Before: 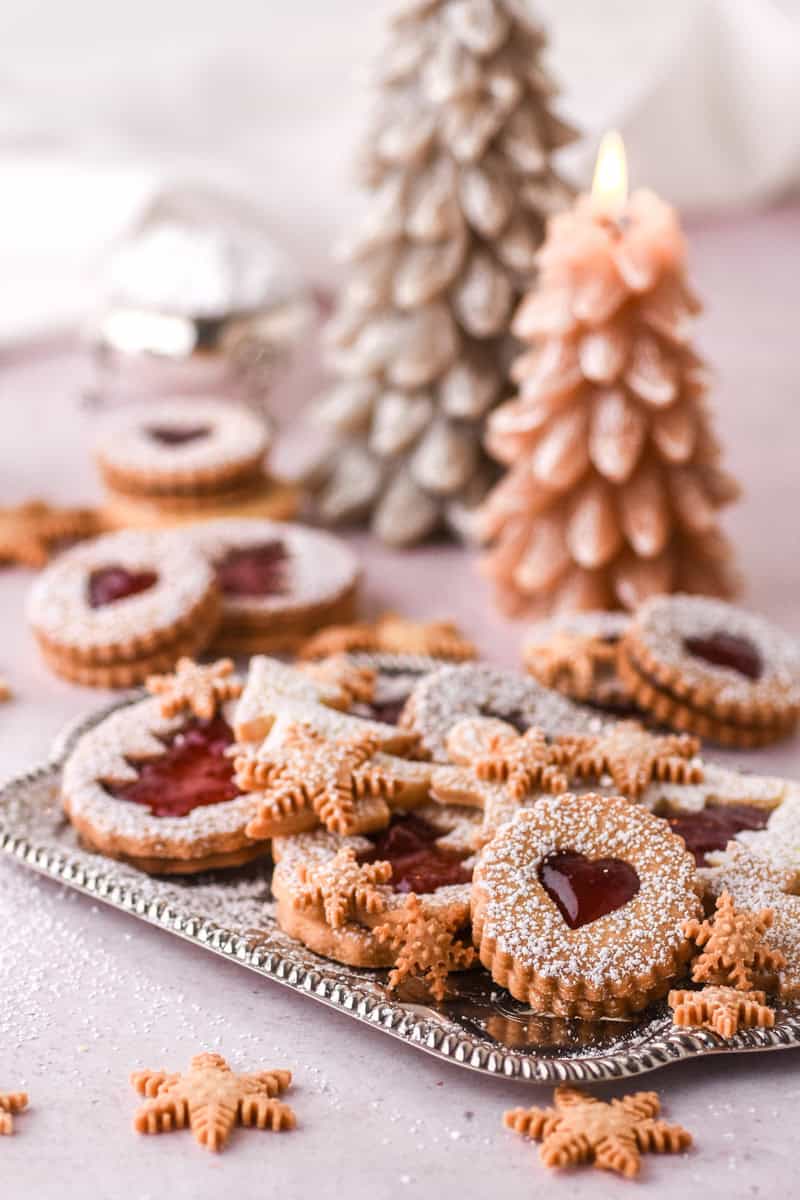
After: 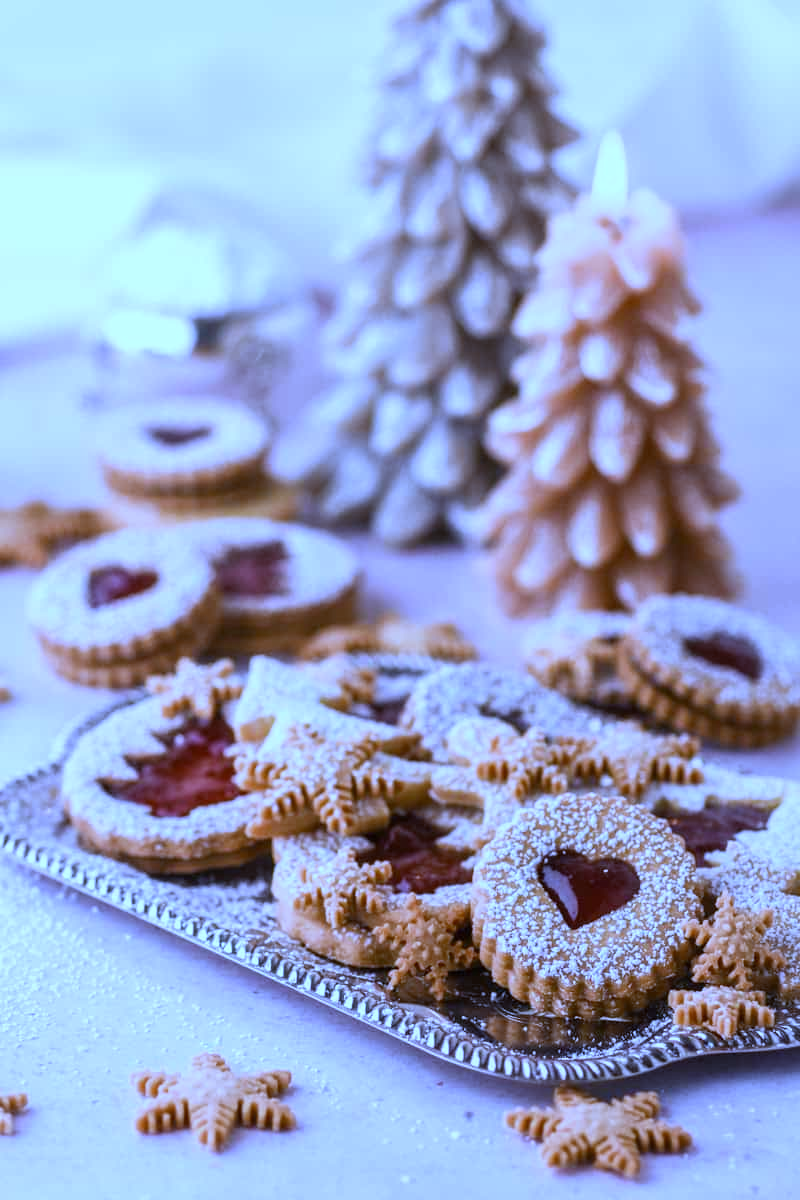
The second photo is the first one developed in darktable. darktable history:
white balance: red 0.766, blue 1.537
exposure: compensate highlight preservation false
